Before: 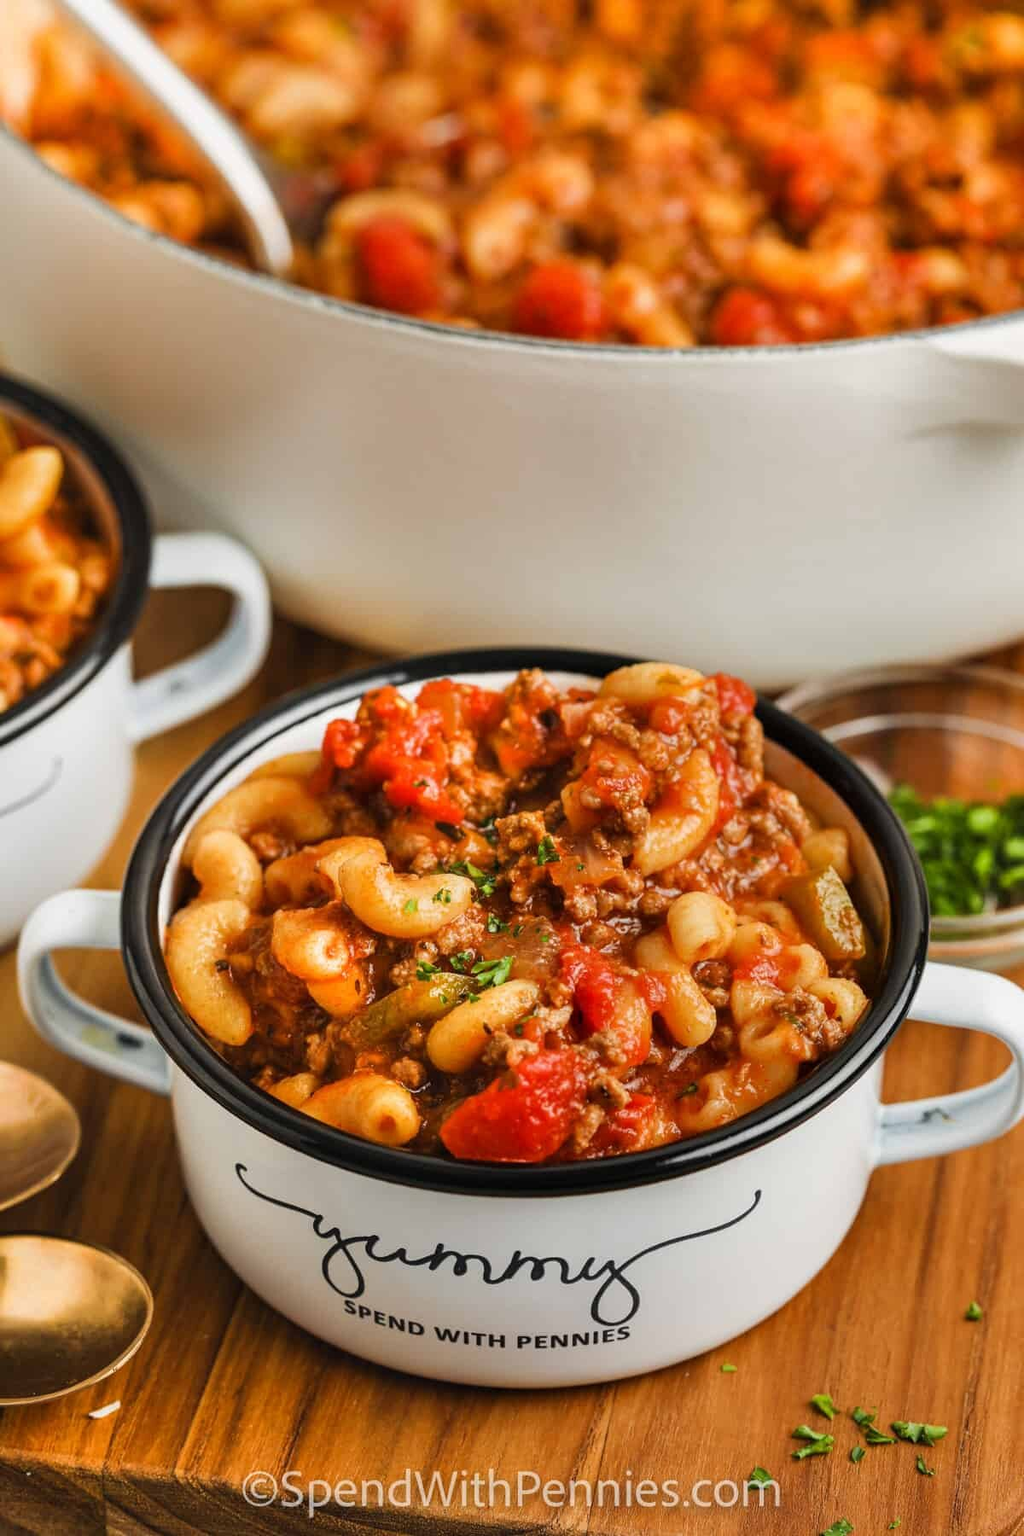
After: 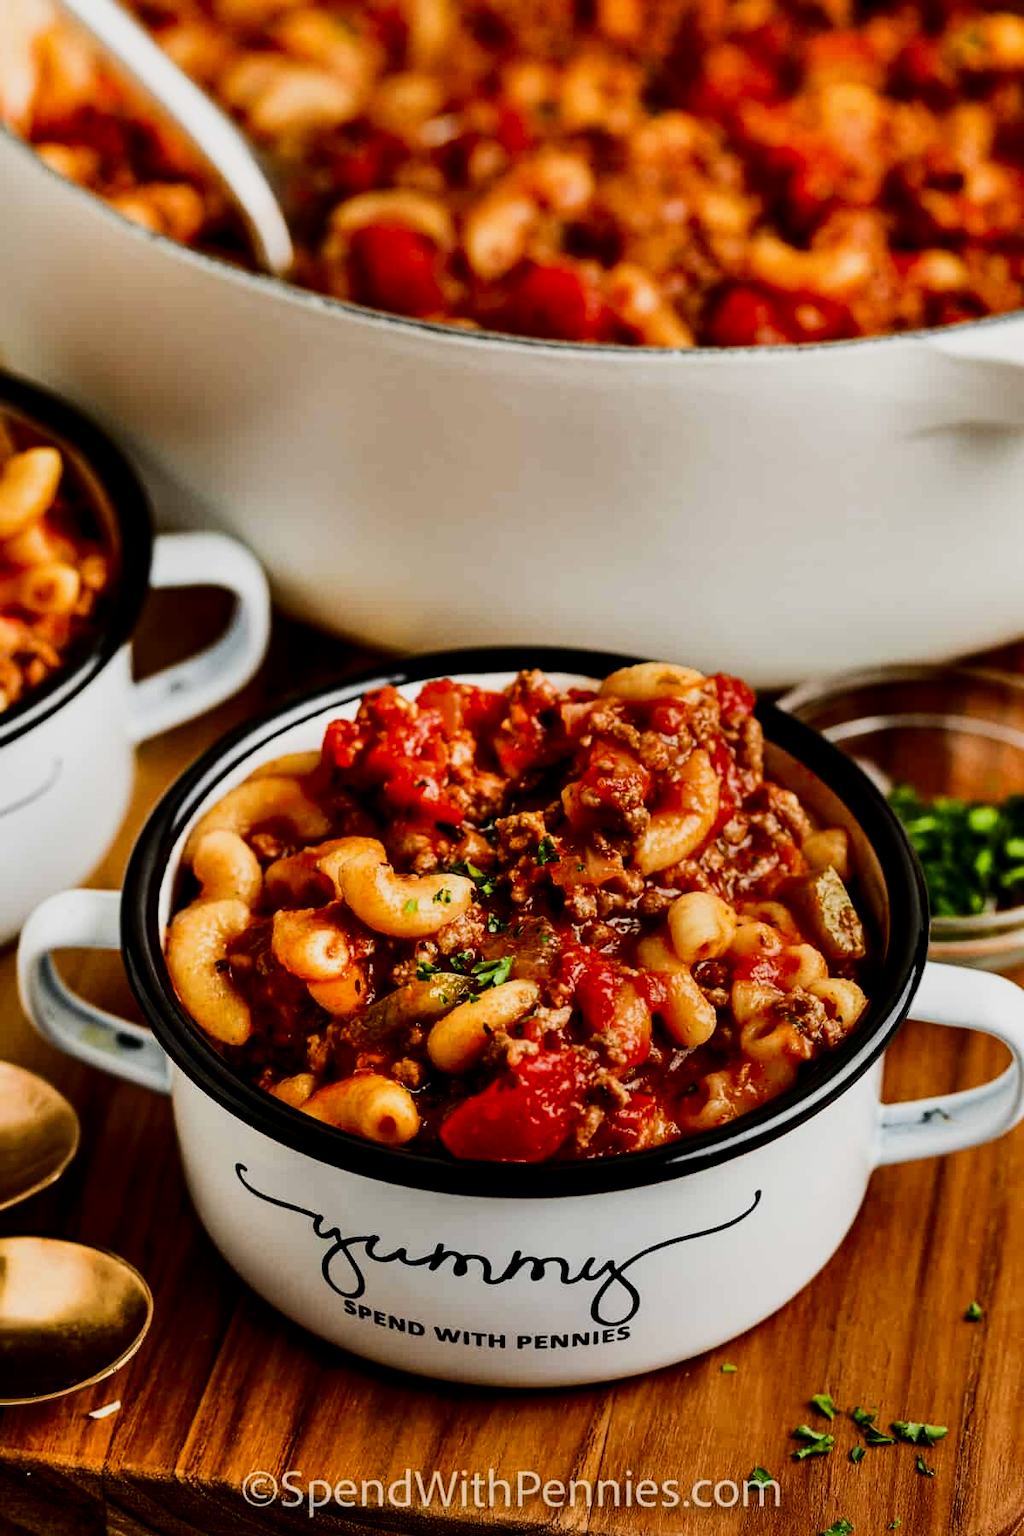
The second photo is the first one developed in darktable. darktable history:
contrast brightness saturation: contrast 0.19, brightness -0.24, saturation 0.11
filmic rgb: black relative exposure -5 EV, white relative exposure 3.5 EV, hardness 3.19, contrast 1.3, highlights saturation mix -50%
